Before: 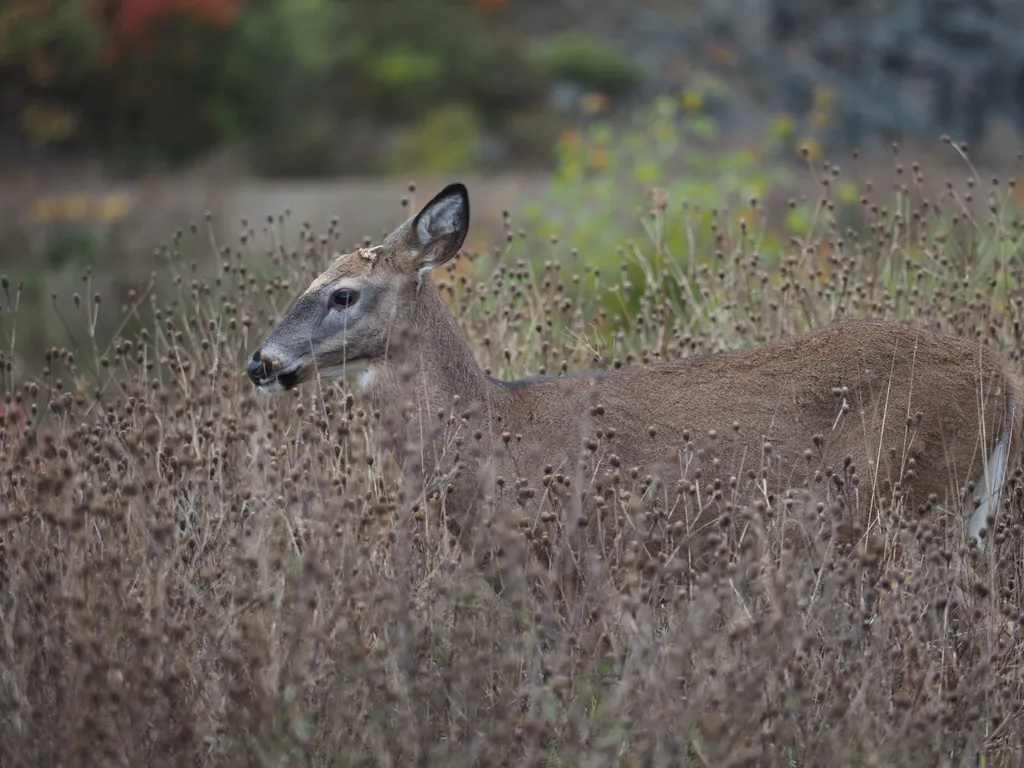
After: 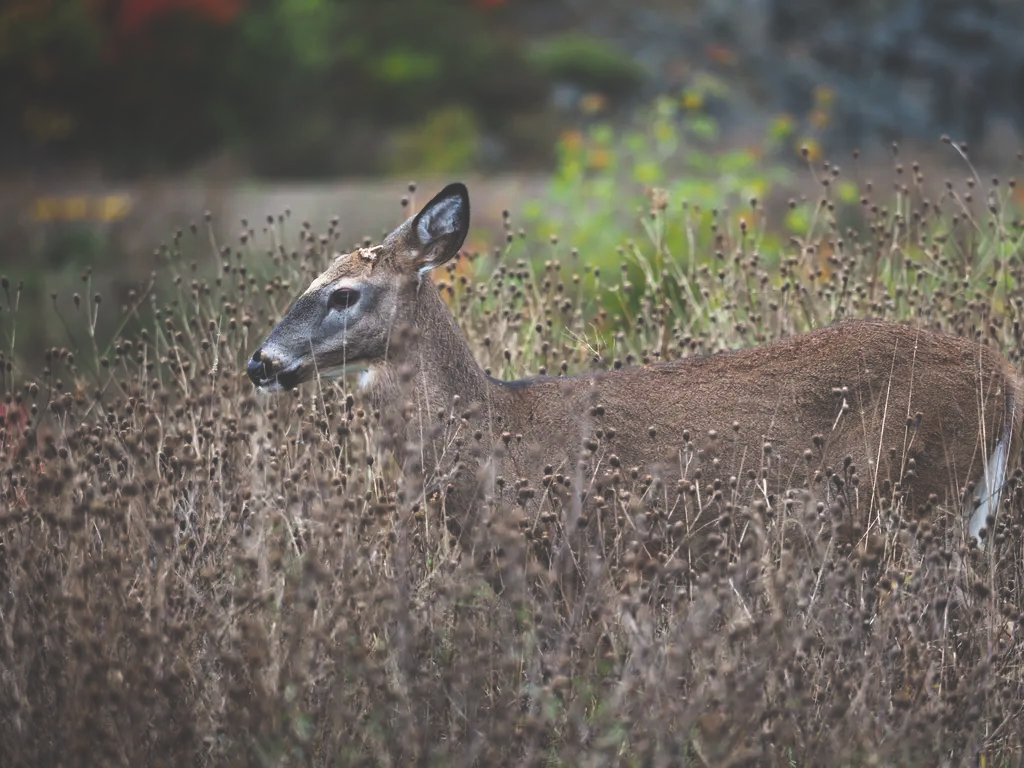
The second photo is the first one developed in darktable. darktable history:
shadows and highlights: shadows -54.3, highlights 86.09, soften with gaussian
base curve: curves: ch0 [(0, 0.036) (0.007, 0.037) (0.604, 0.887) (1, 1)], preserve colors none
